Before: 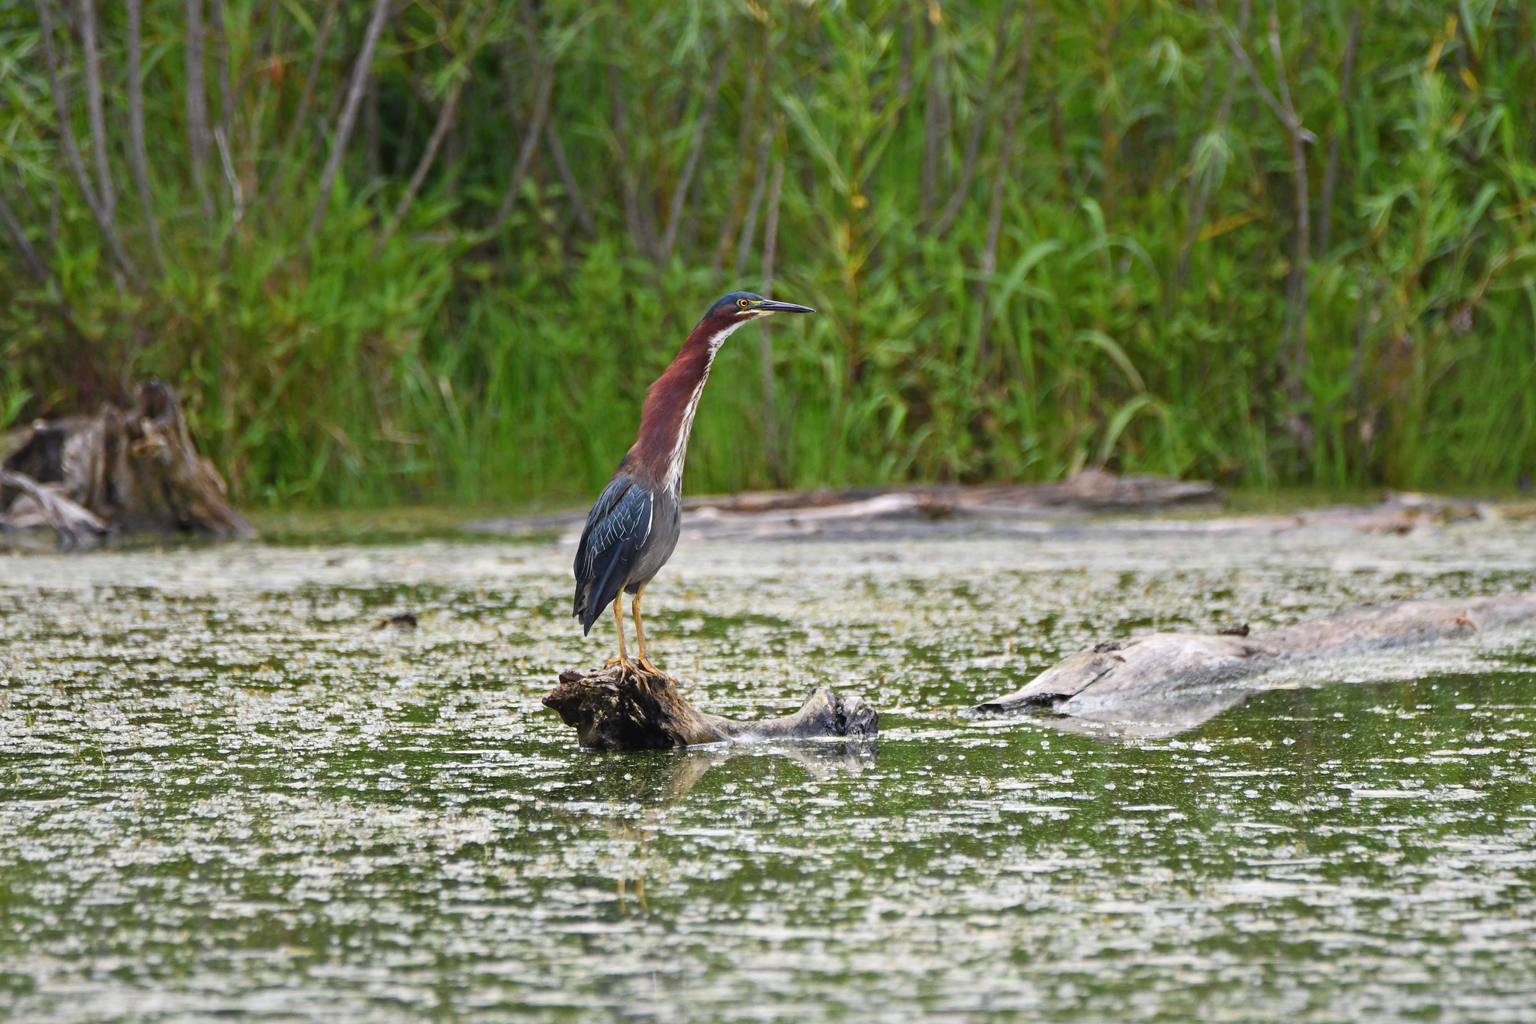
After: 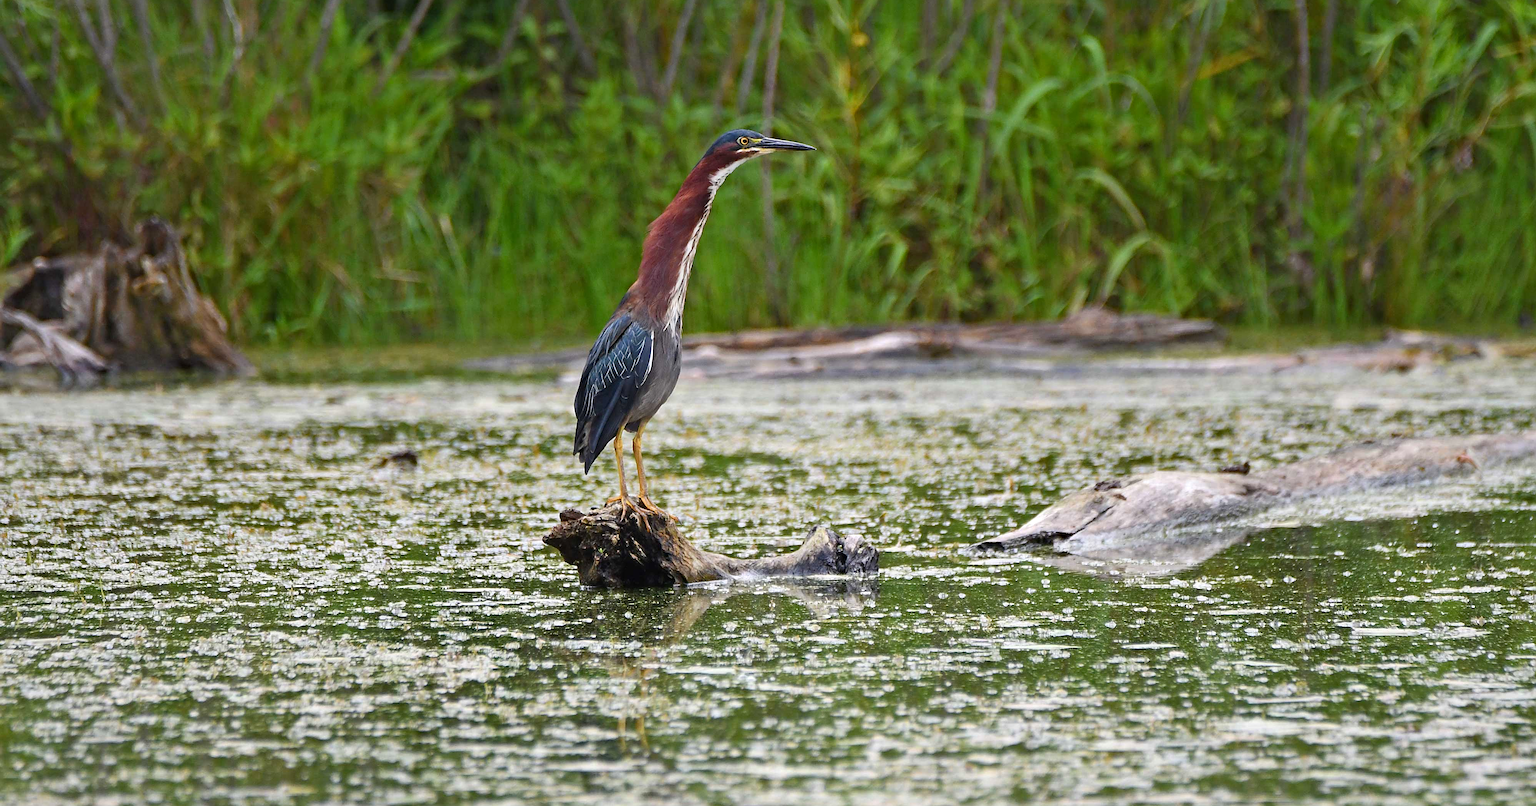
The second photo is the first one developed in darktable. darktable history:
haze removal: compatibility mode true, adaptive false
sharpen: on, module defaults
crop and rotate: top 15.925%, bottom 5.348%
